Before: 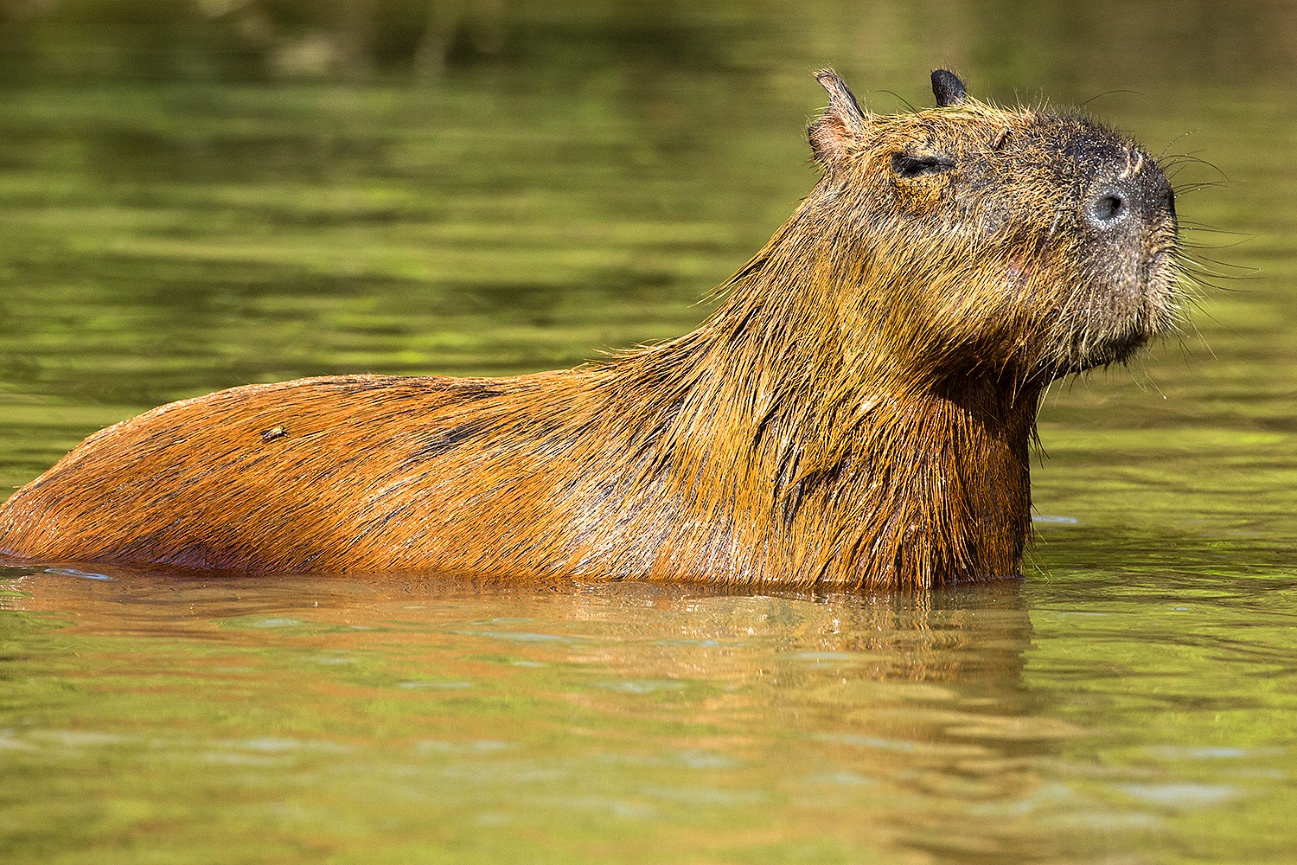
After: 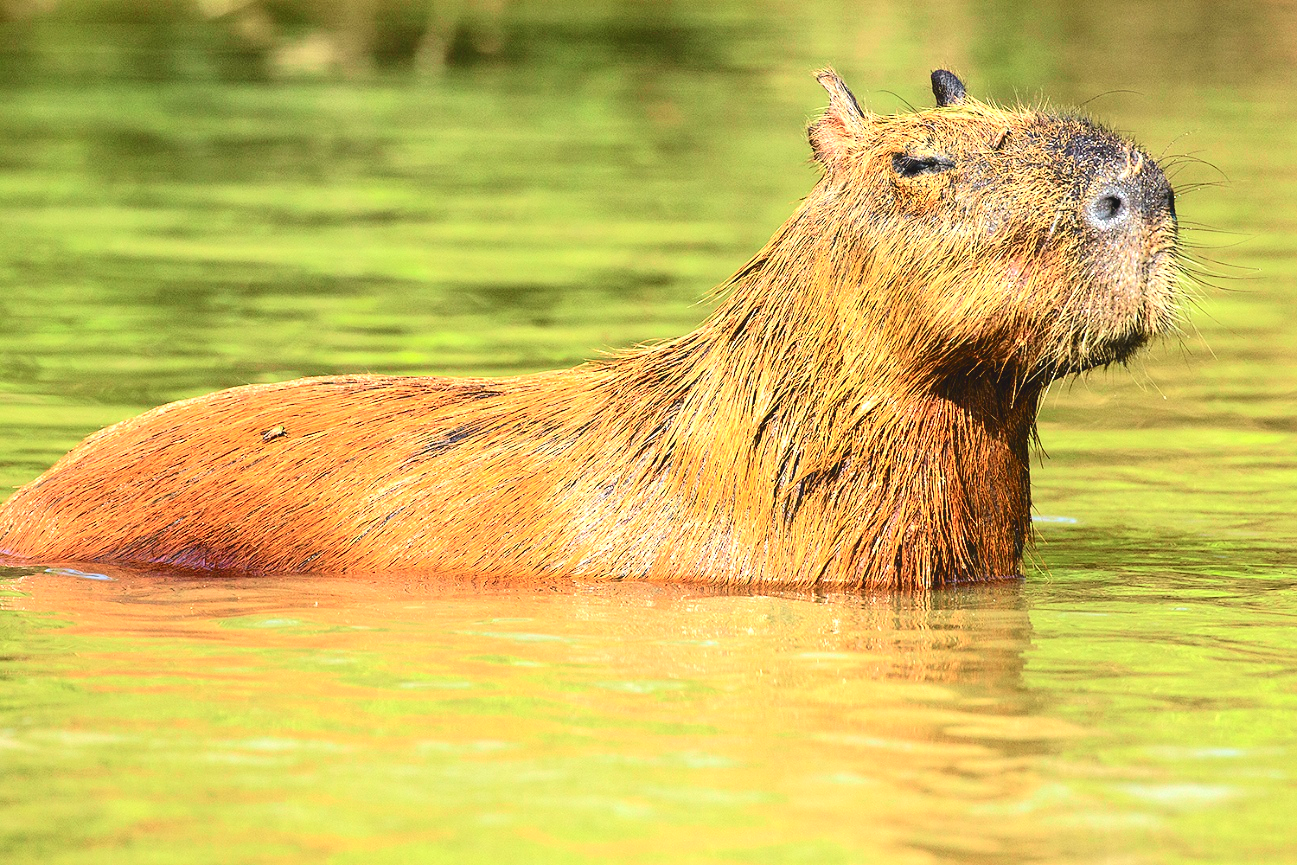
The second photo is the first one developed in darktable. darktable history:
tone curve: curves: ch0 [(0, 0.012) (0.052, 0.04) (0.107, 0.086) (0.276, 0.265) (0.461, 0.531) (0.718, 0.79) (0.921, 0.909) (0.999, 0.951)]; ch1 [(0, 0) (0.339, 0.298) (0.402, 0.363) (0.444, 0.415) (0.485, 0.469) (0.494, 0.493) (0.504, 0.501) (0.525, 0.534) (0.555, 0.587) (0.594, 0.647) (1, 1)]; ch2 [(0, 0) (0.48, 0.48) (0.504, 0.5) (0.535, 0.557) (0.581, 0.623) (0.649, 0.683) (0.824, 0.815) (1, 1)], color space Lab, independent channels, preserve colors none
exposure: black level correction -0.005, exposure 1.005 EV, compensate highlight preservation false
